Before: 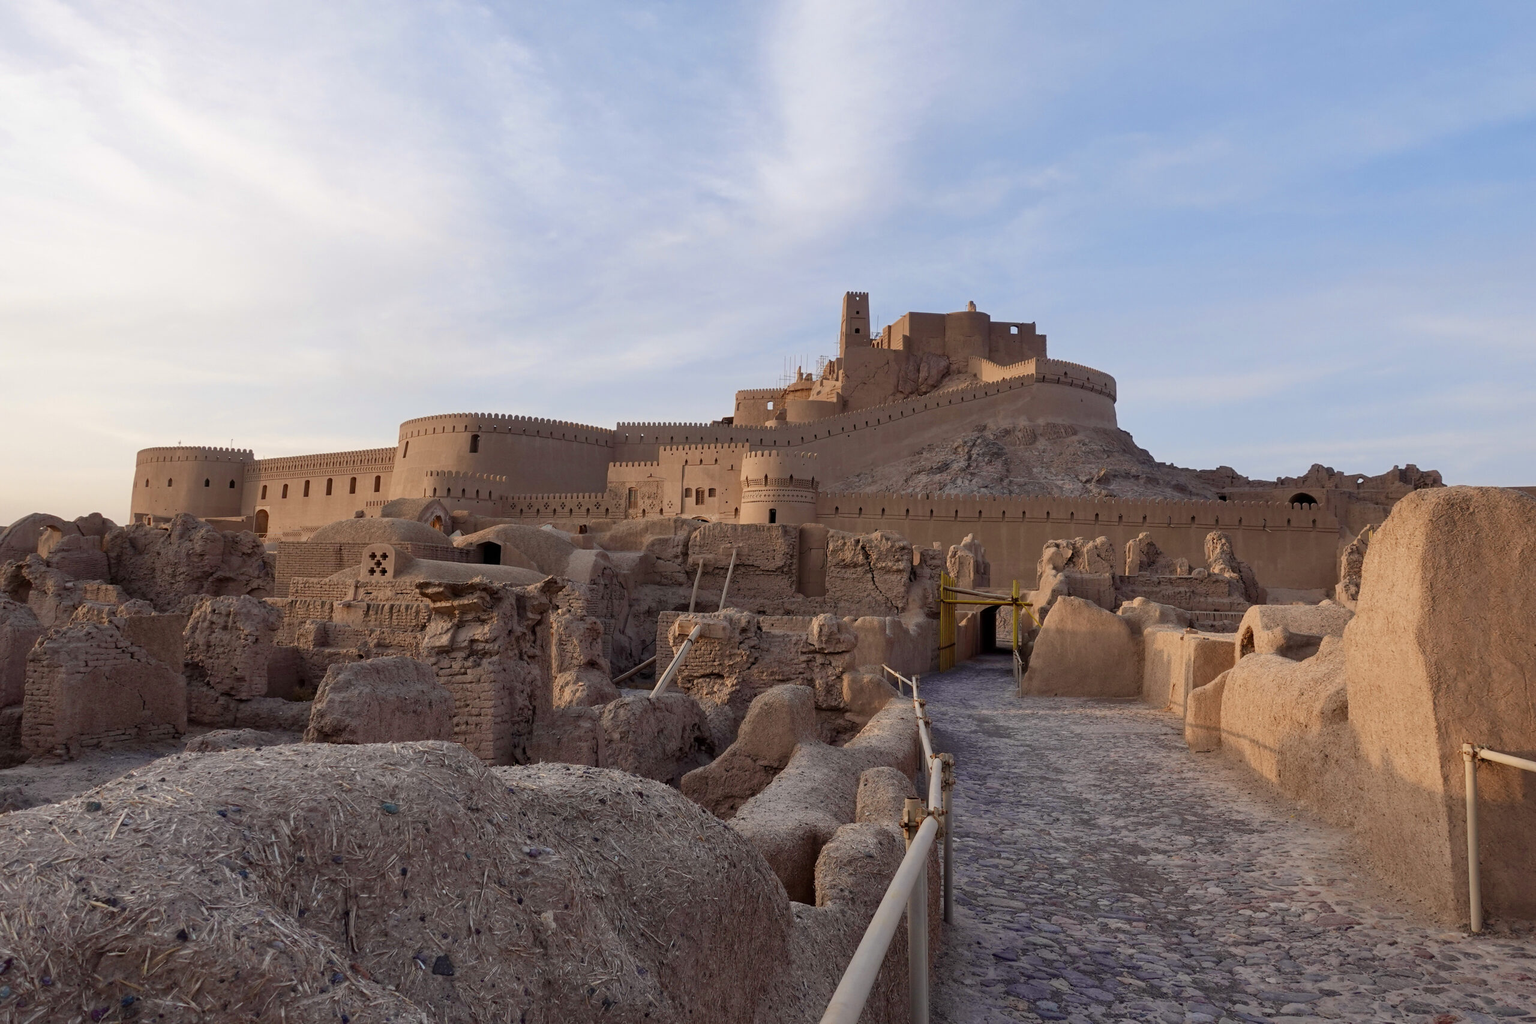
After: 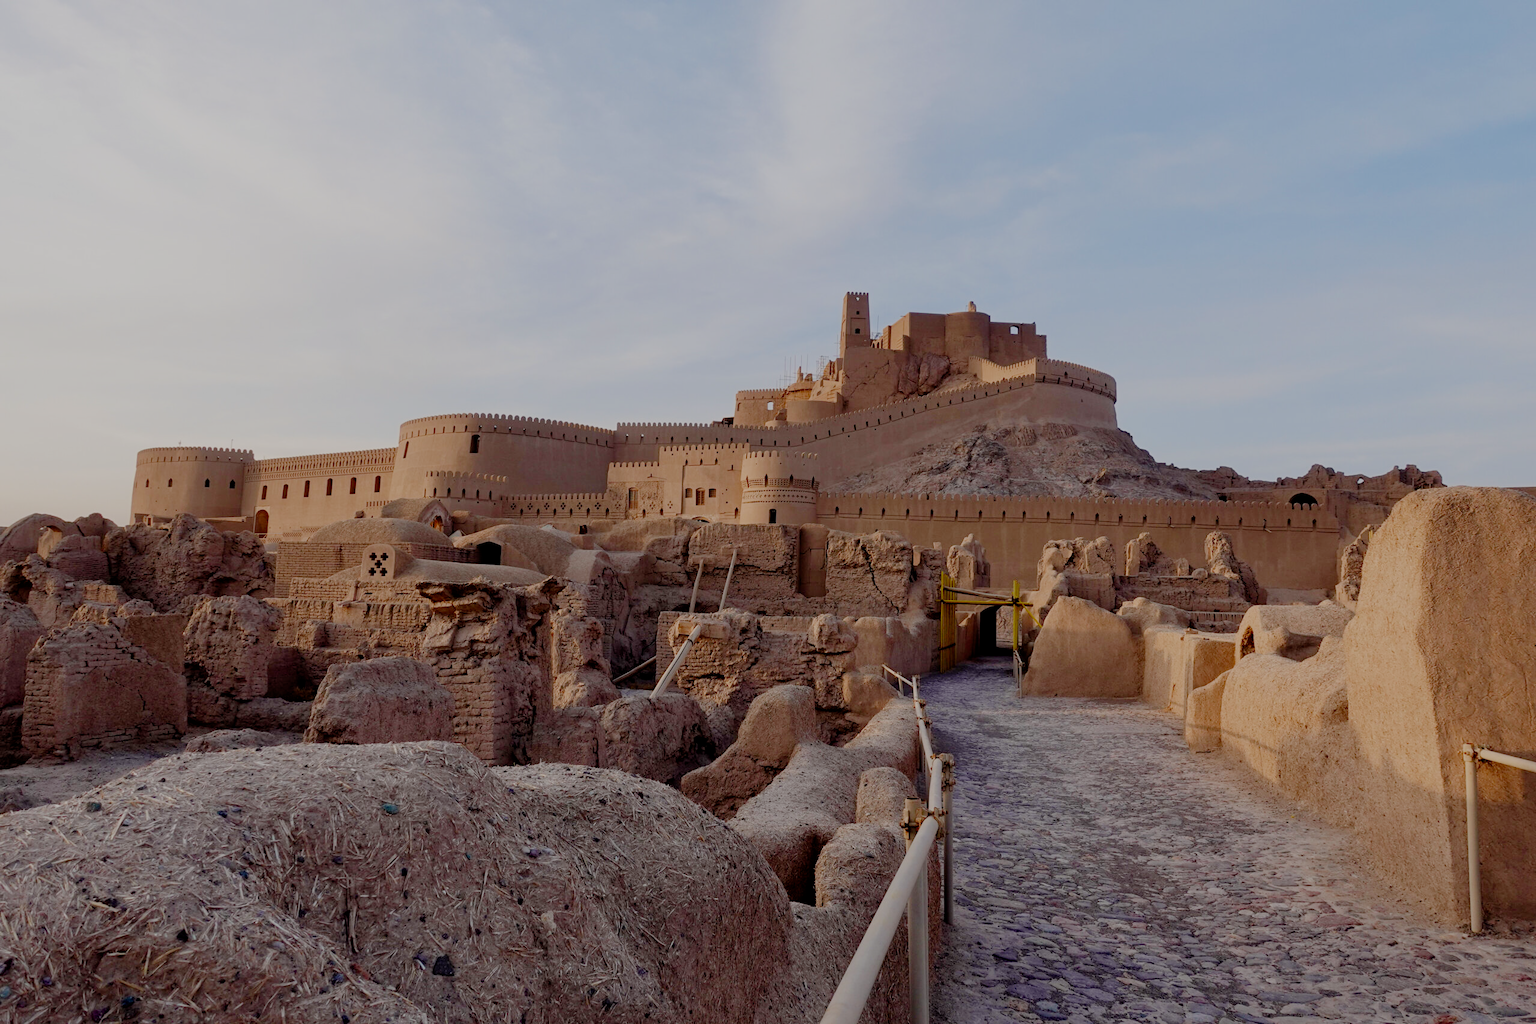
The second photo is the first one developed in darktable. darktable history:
color balance: mode lift, gamma, gain (sRGB)
filmic rgb: middle gray luminance 18%, black relative exposure -7.5 EV, white relative exposure 8.5 EV, threshold 6 EV, target black luminance 0%, hardness 2.23, latitude 18.37%, contrast 0.878, highlights saturation mix 5%, shadows ↔ highlights balance 10.15%, add noise in highlights 0, preserve chrominance no, color science v3 (2019), use custom middle-gray values true, iterations of high-quality reconstruction 0, contrast in highlights soft, enable highlight reconstruction true
